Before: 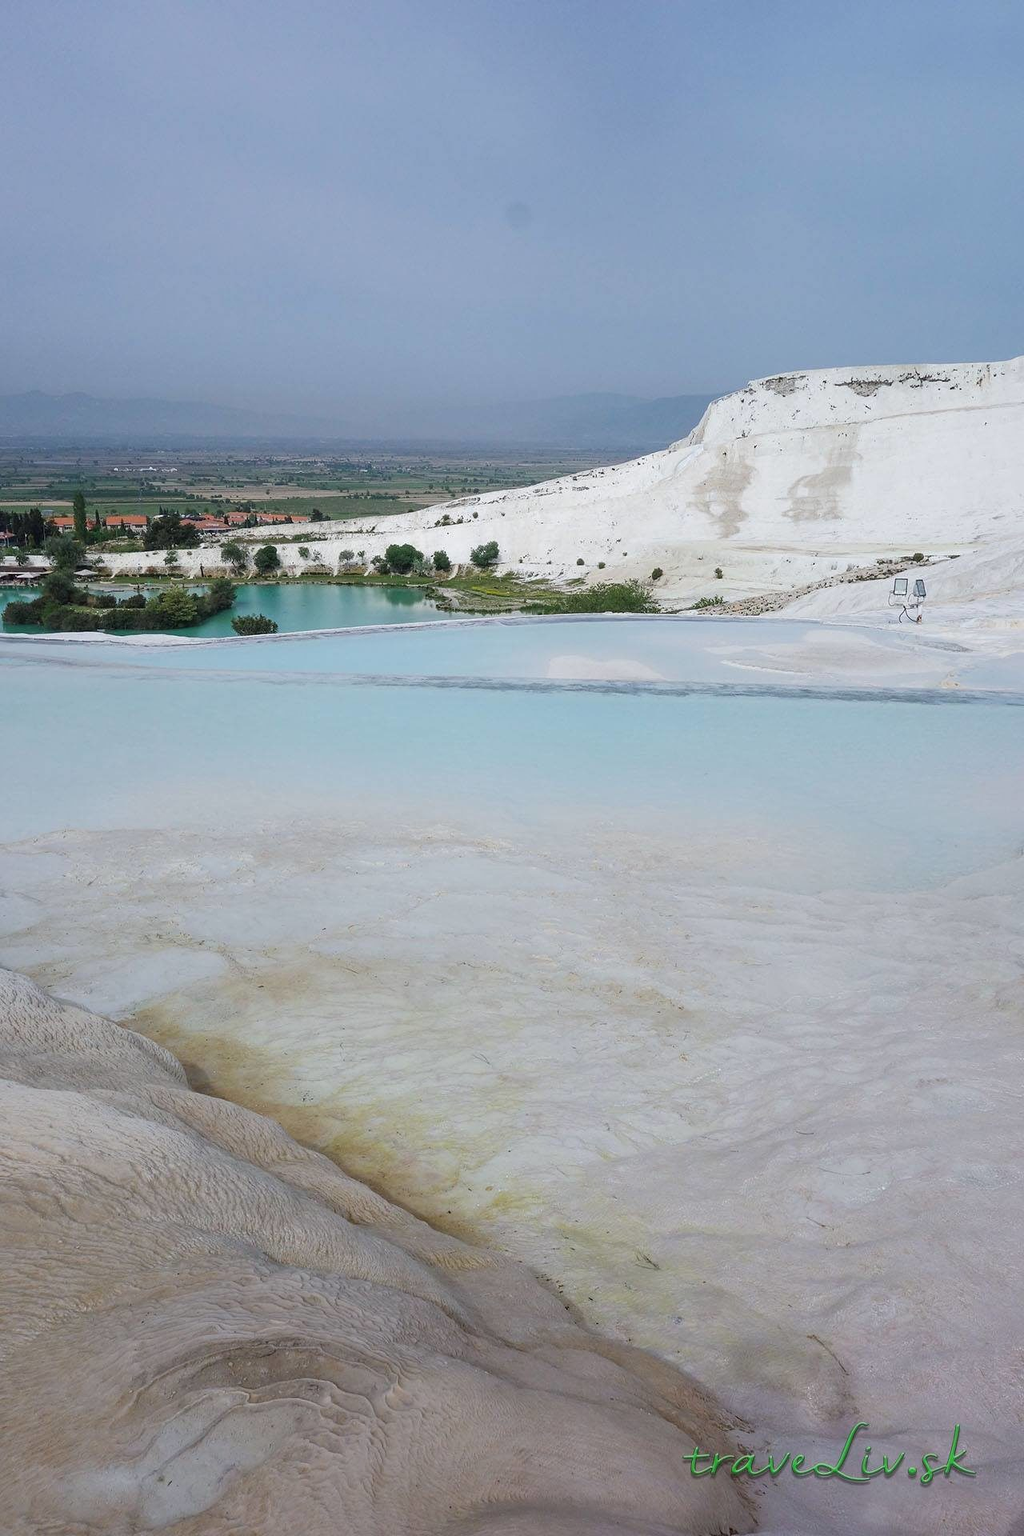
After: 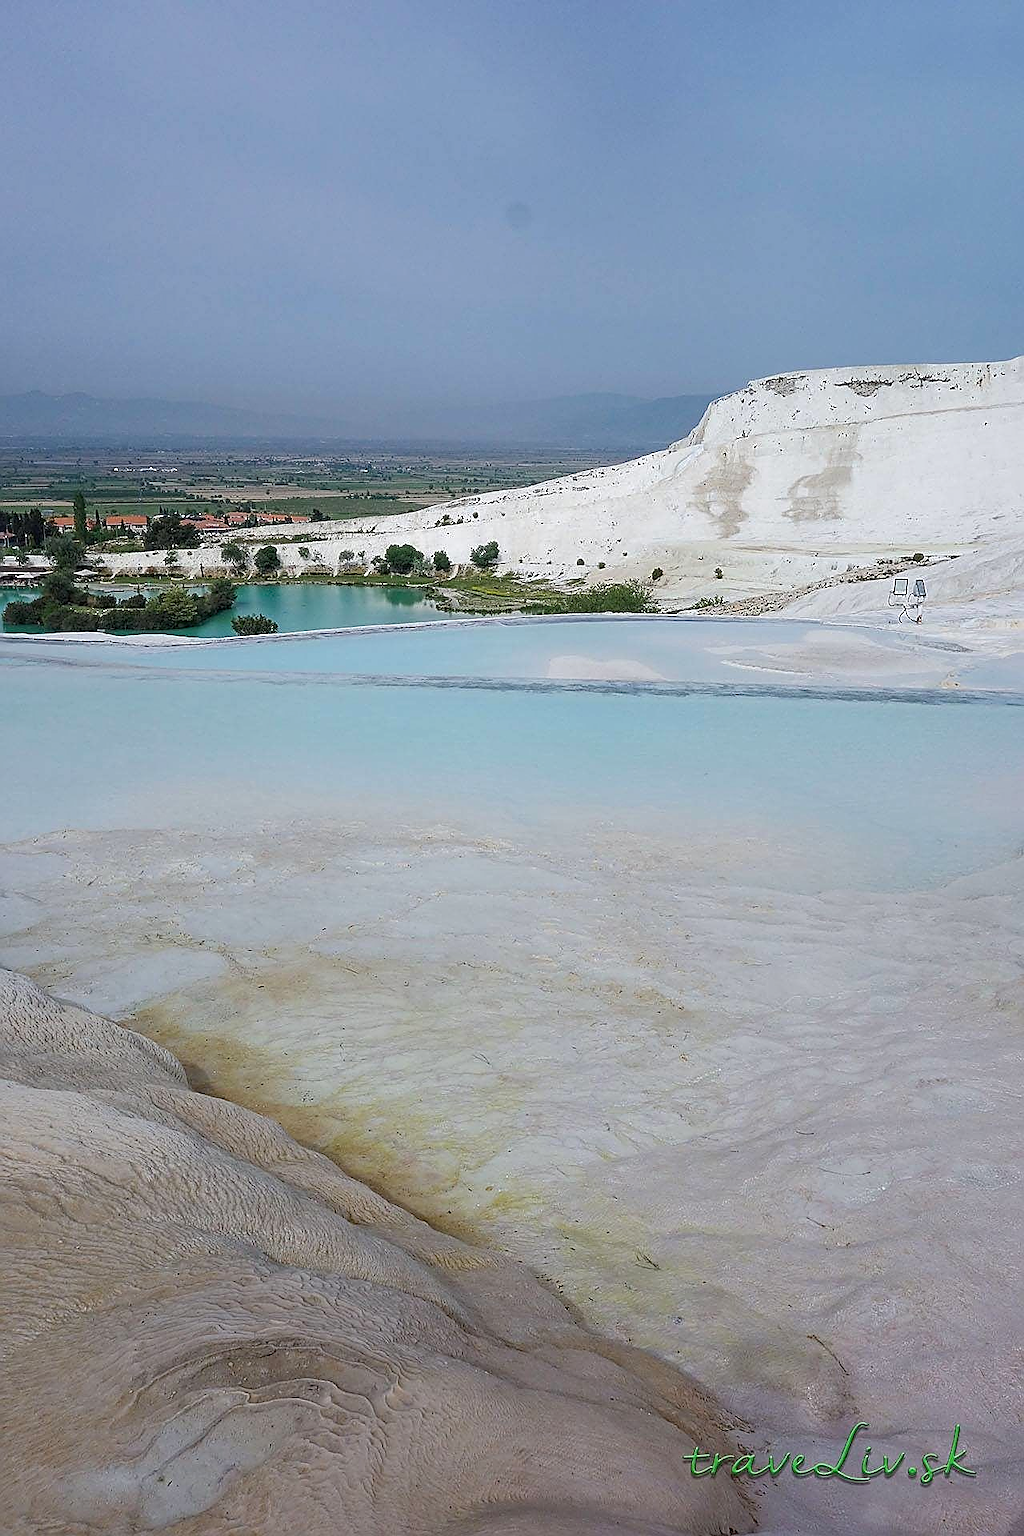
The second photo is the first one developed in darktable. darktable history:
haze removal: compatibility mode true, adaptive false
sharpen: radius 1.358, amount 1.238, threshold 0.651
